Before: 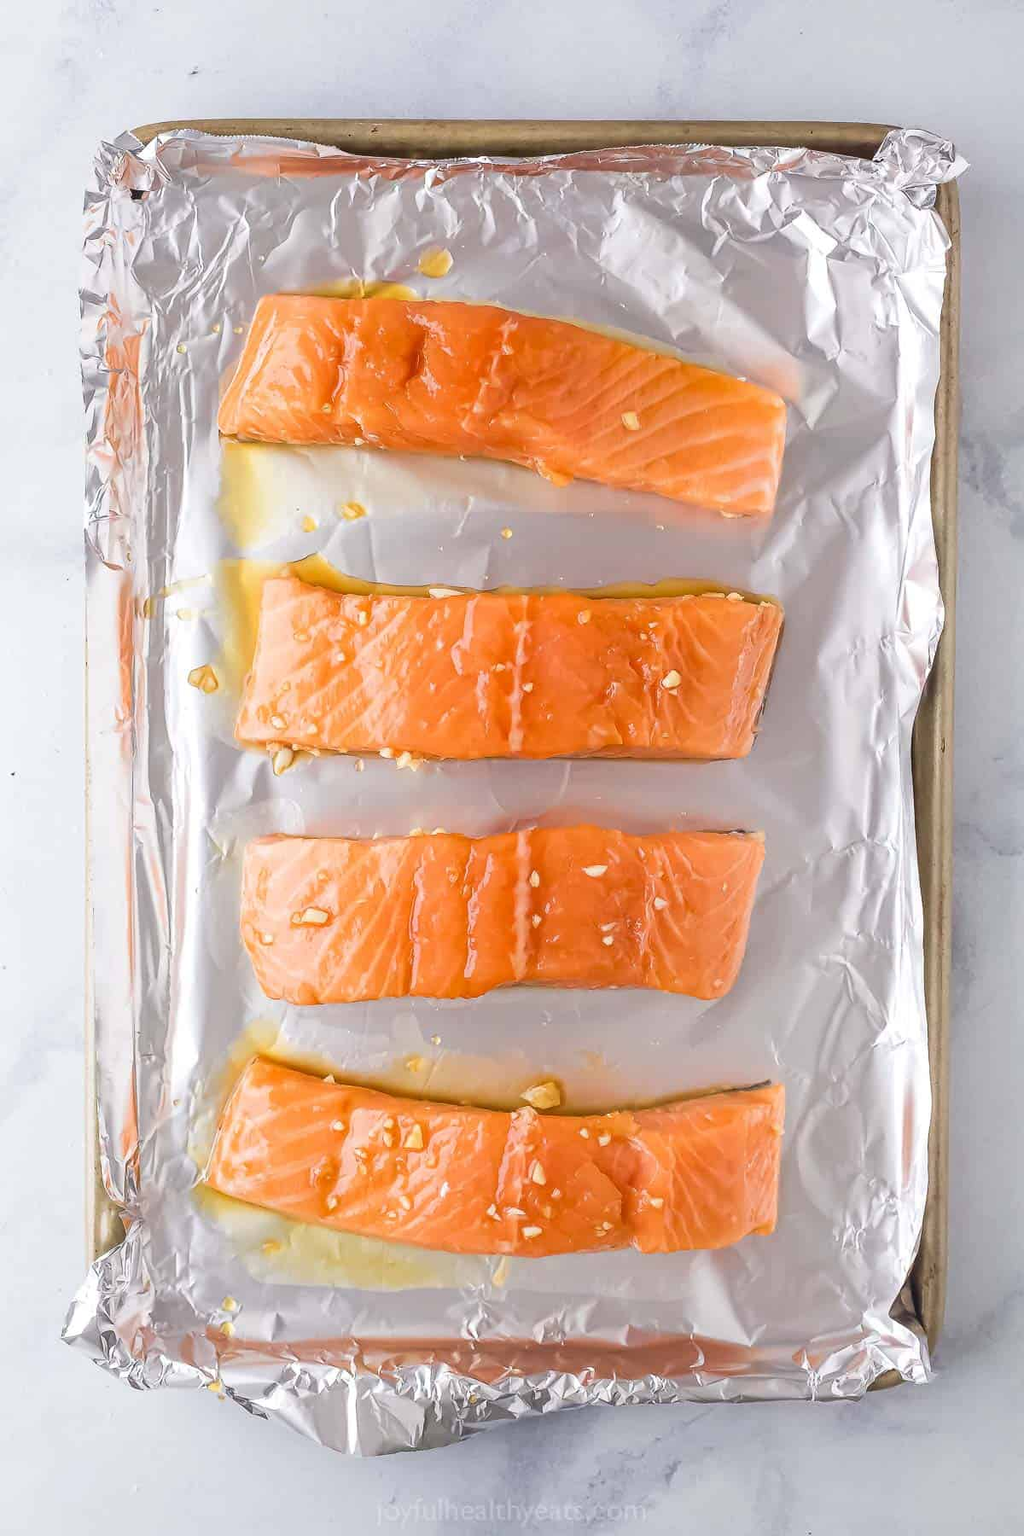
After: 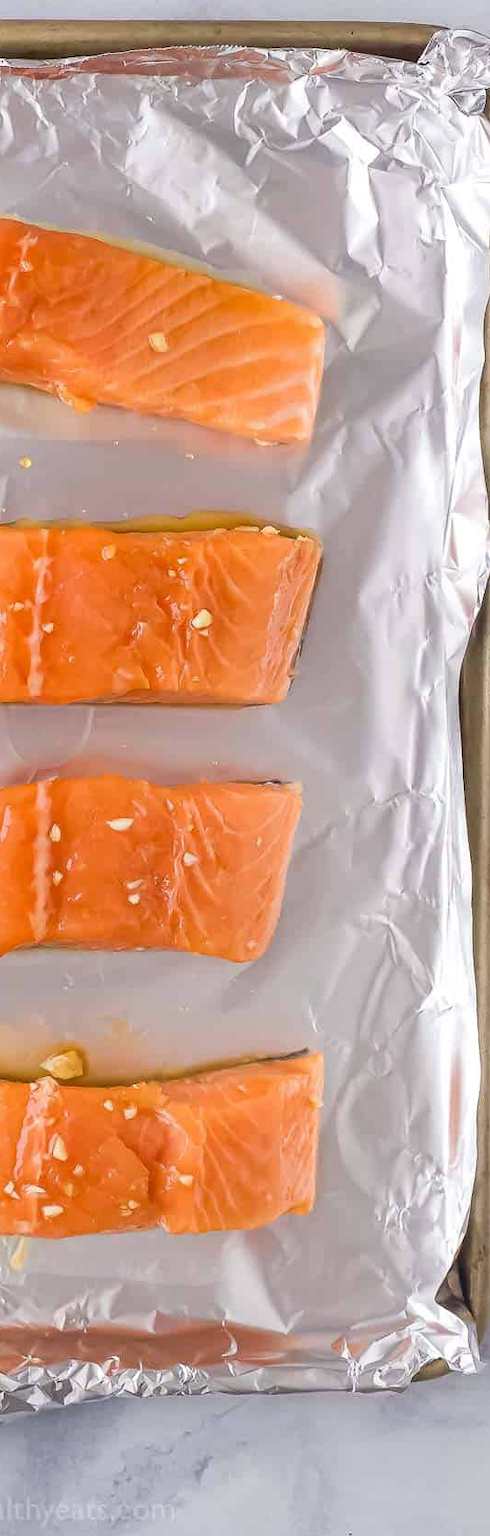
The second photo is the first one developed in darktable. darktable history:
crop: left 47.17%, top 6.638%, right 8.001%
exposure: compensate highlight preservation false
